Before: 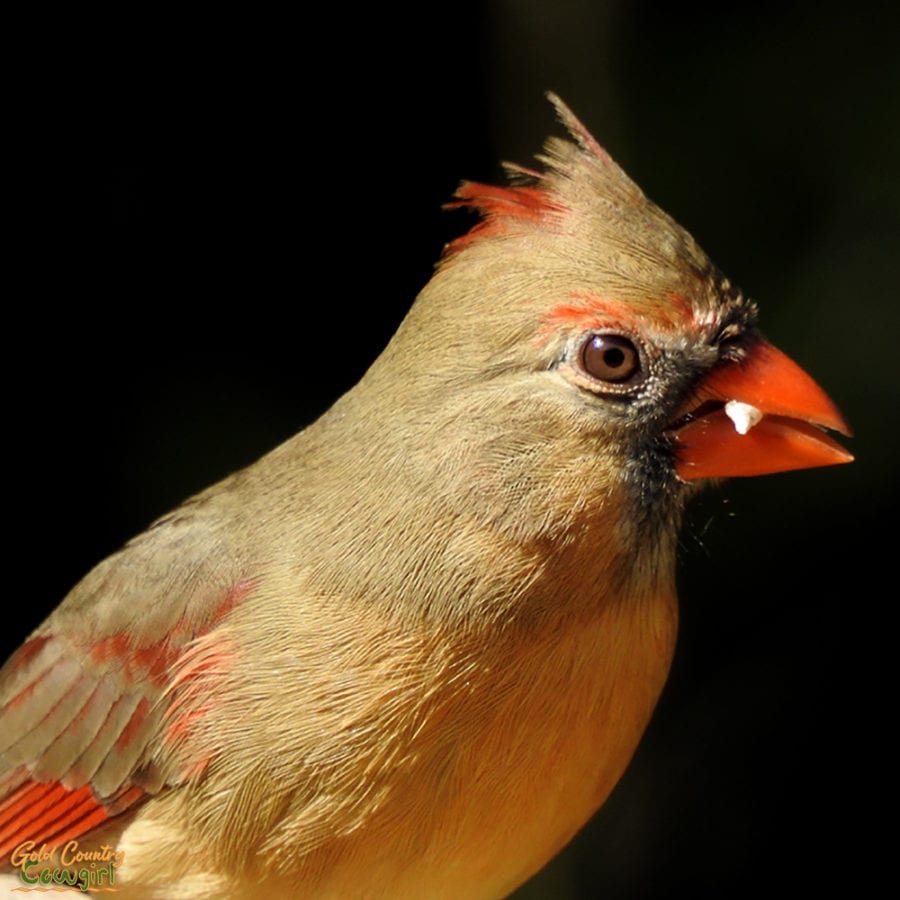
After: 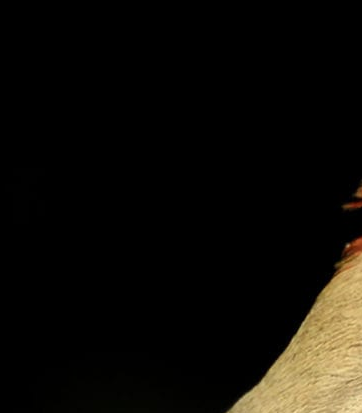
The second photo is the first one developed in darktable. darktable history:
crop and rotate: left 11.036%, top 0.048%, right 48.714%, bottom 54.008%
shadows and highlights: shadows 4.98, soften with gaussian
